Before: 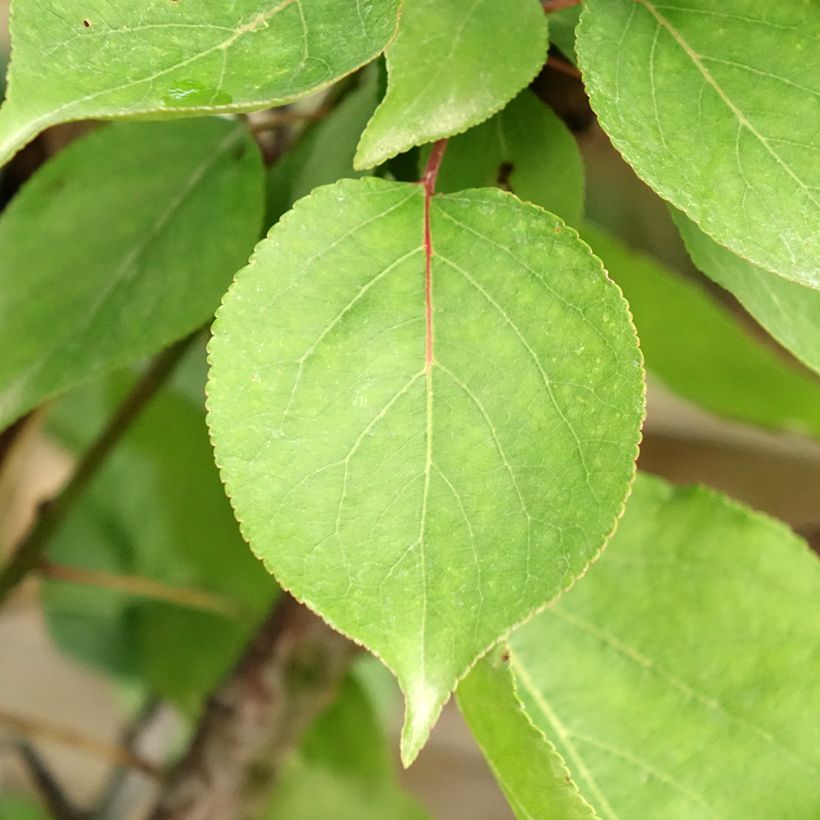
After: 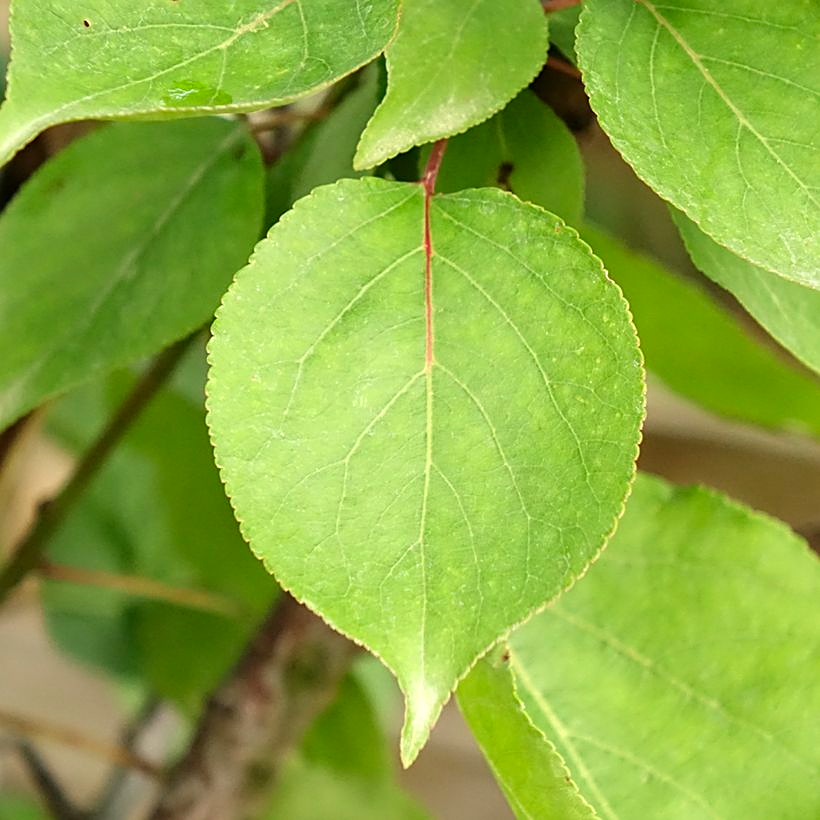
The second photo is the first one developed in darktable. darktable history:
sharpen: on, module defaults
contrast brightness saturation: saturation 0.103
